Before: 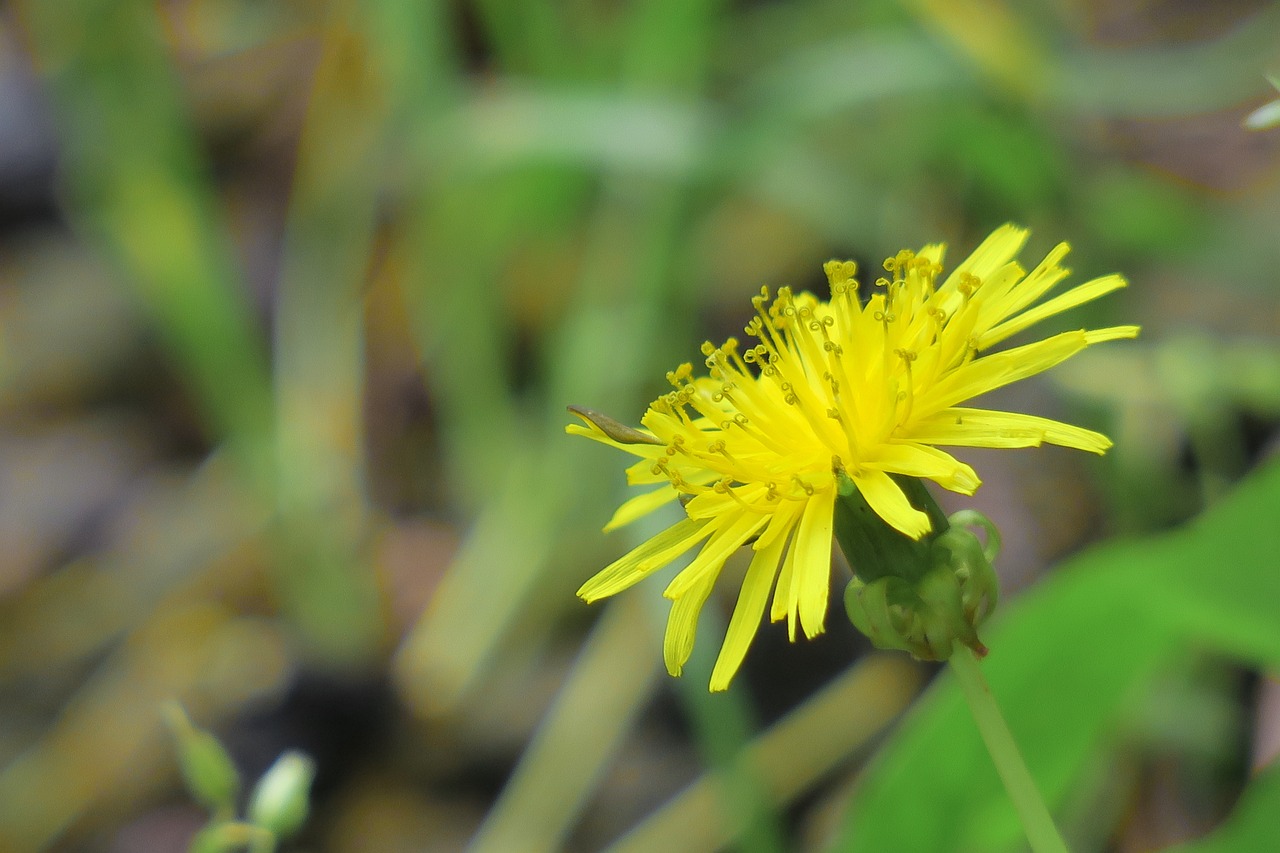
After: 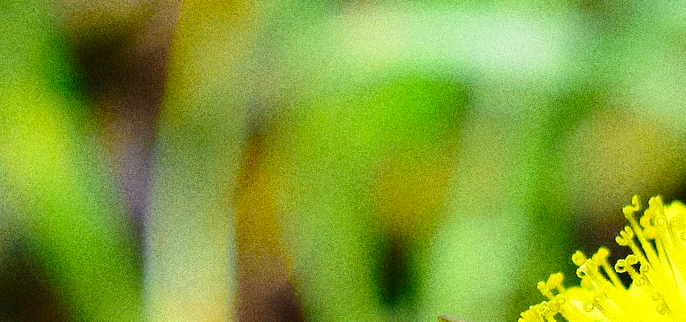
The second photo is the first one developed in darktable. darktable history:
base curve: curves: ch0 [(0, 0) (0.028, 0.03) (0.121, 0.232) (0.46, 0.748) (0.859, 0.968) (1, 1)], preserve colors none
crop: left 10.121%, top 10.631%, right 36.218%, bottom 51.526%
contrast brightness saturation: contrast 0.19, brightness -0.11, saturation 0.21
grain: coarseness 14.49 ISO, strength 48.04%, mid-tones bias 35%
velvia: on, module defaults
